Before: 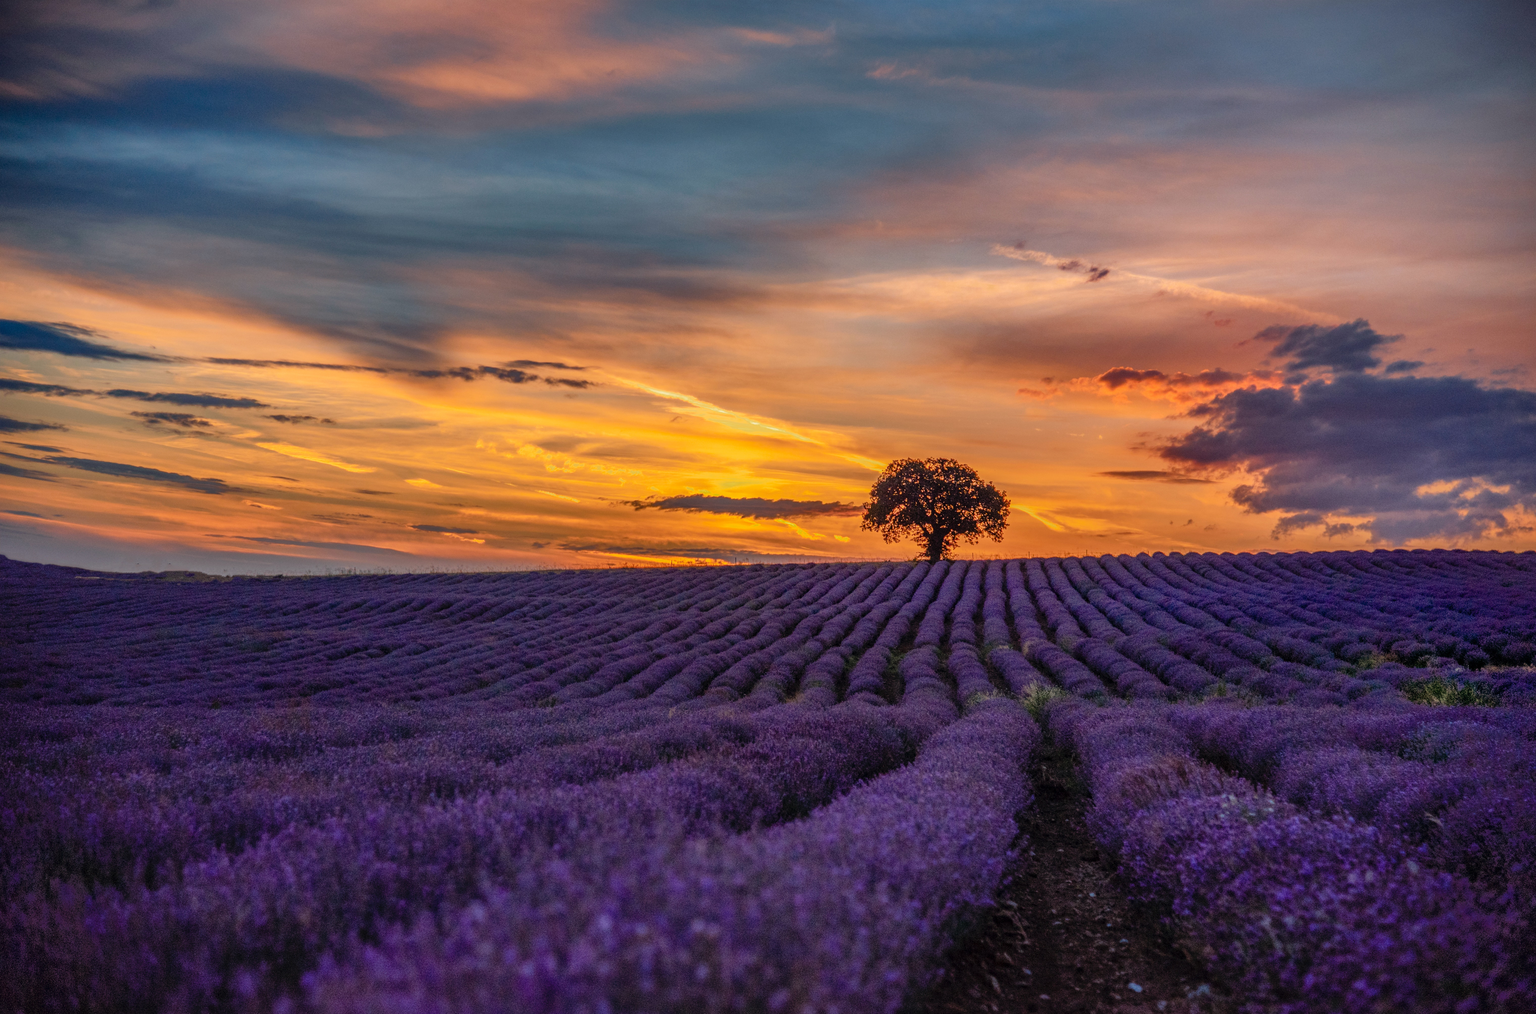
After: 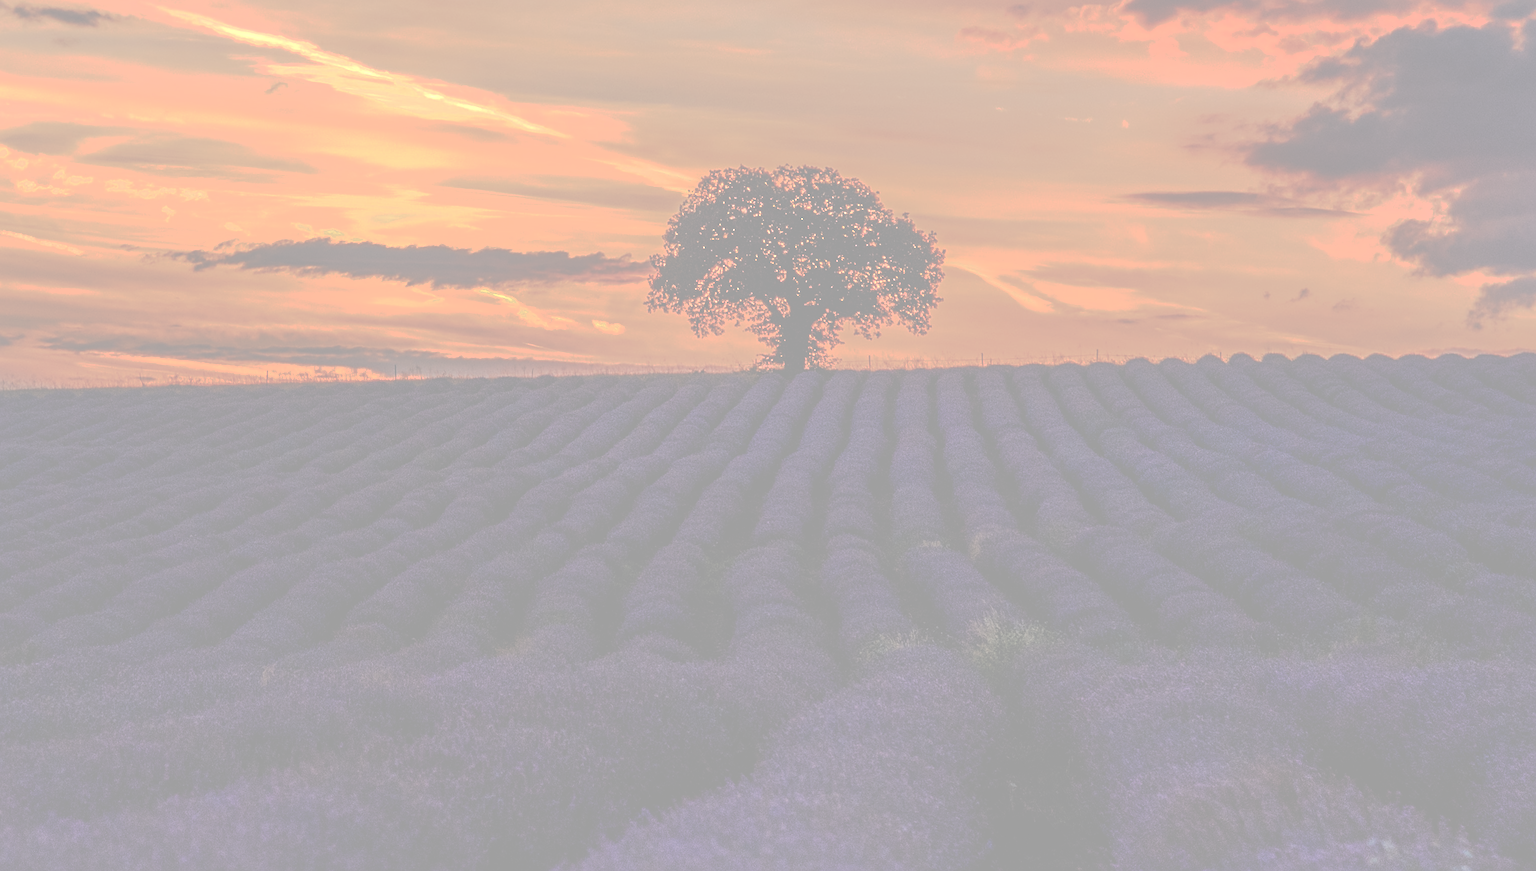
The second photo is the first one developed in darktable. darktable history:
exposure: black level correction -0.071, exposure 0.503 EV, compensate exposure bias true, compensate highlight preservation false
sharpen: on, module defaults
tone curve: curves: ch0 [(0, 0) (0.003, 0.626) (0.011, 0.626) (0.025, 0.63) (0.044, 0.631) (0.069, 0.632) (0.1, 0.636) (0.136, 0.637) (0.177, 0.641) (0.224, 0.642) (0.277, 0.646) (0.335, 0.649) (0.399, 0.661) (0.468, 0.679) (0.543, 0.702) (0.623, 0.732) (0.709, 0.769) (0.801, 0.804) (0.898, 0.847) (1, 1)], preserve colors none
crop: left 35.053%, top 37.012%, right 14.952%, bottom 20.034%
